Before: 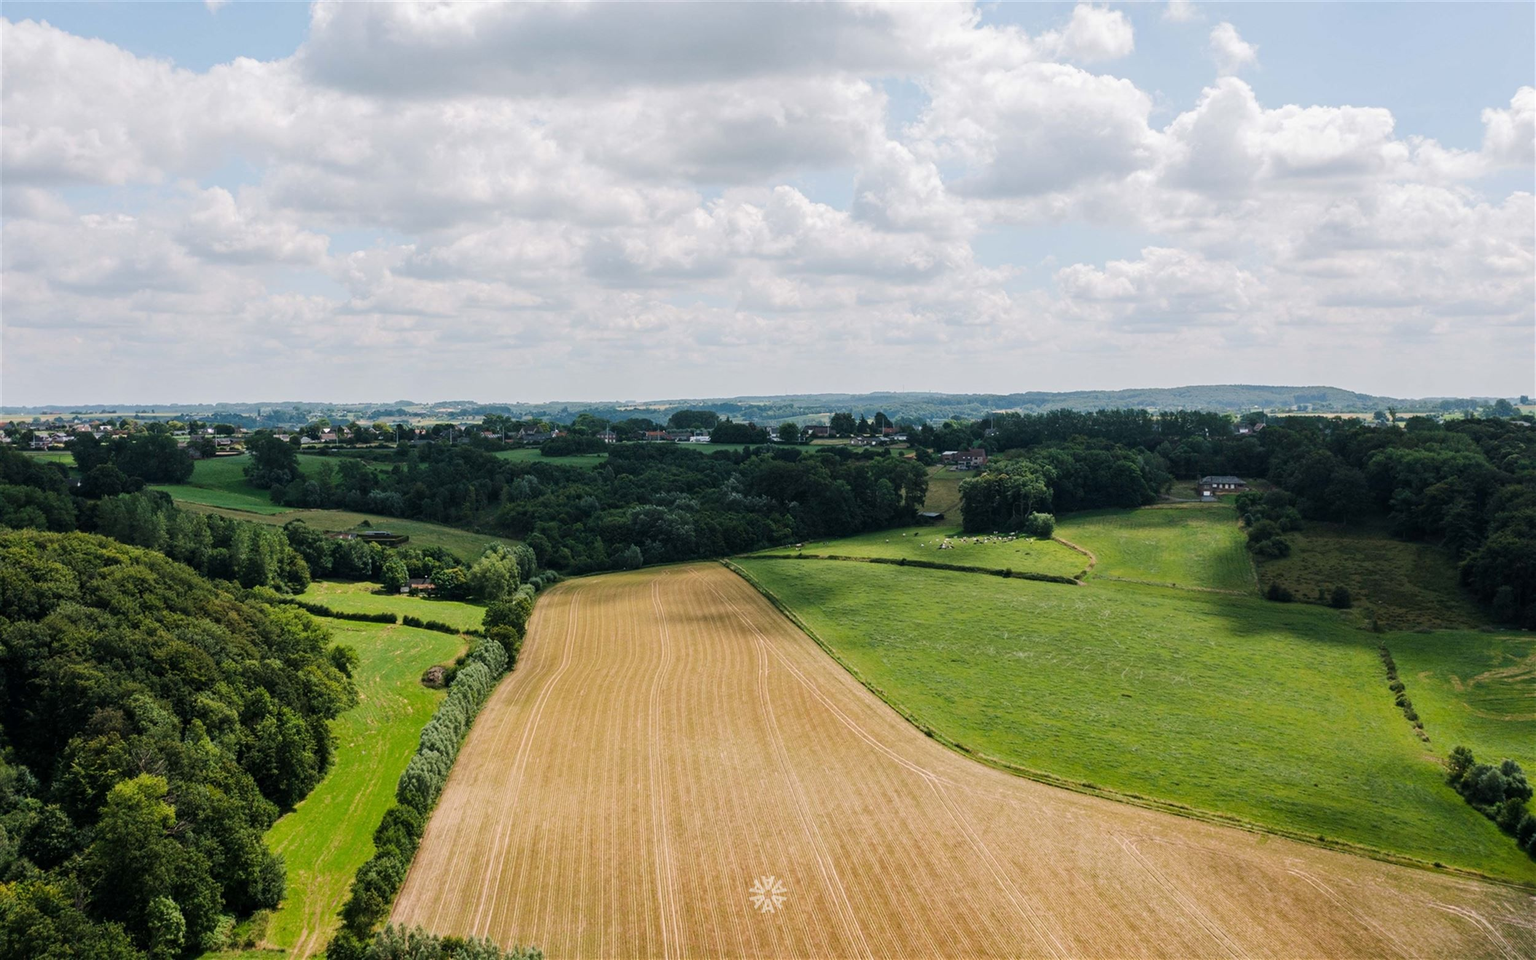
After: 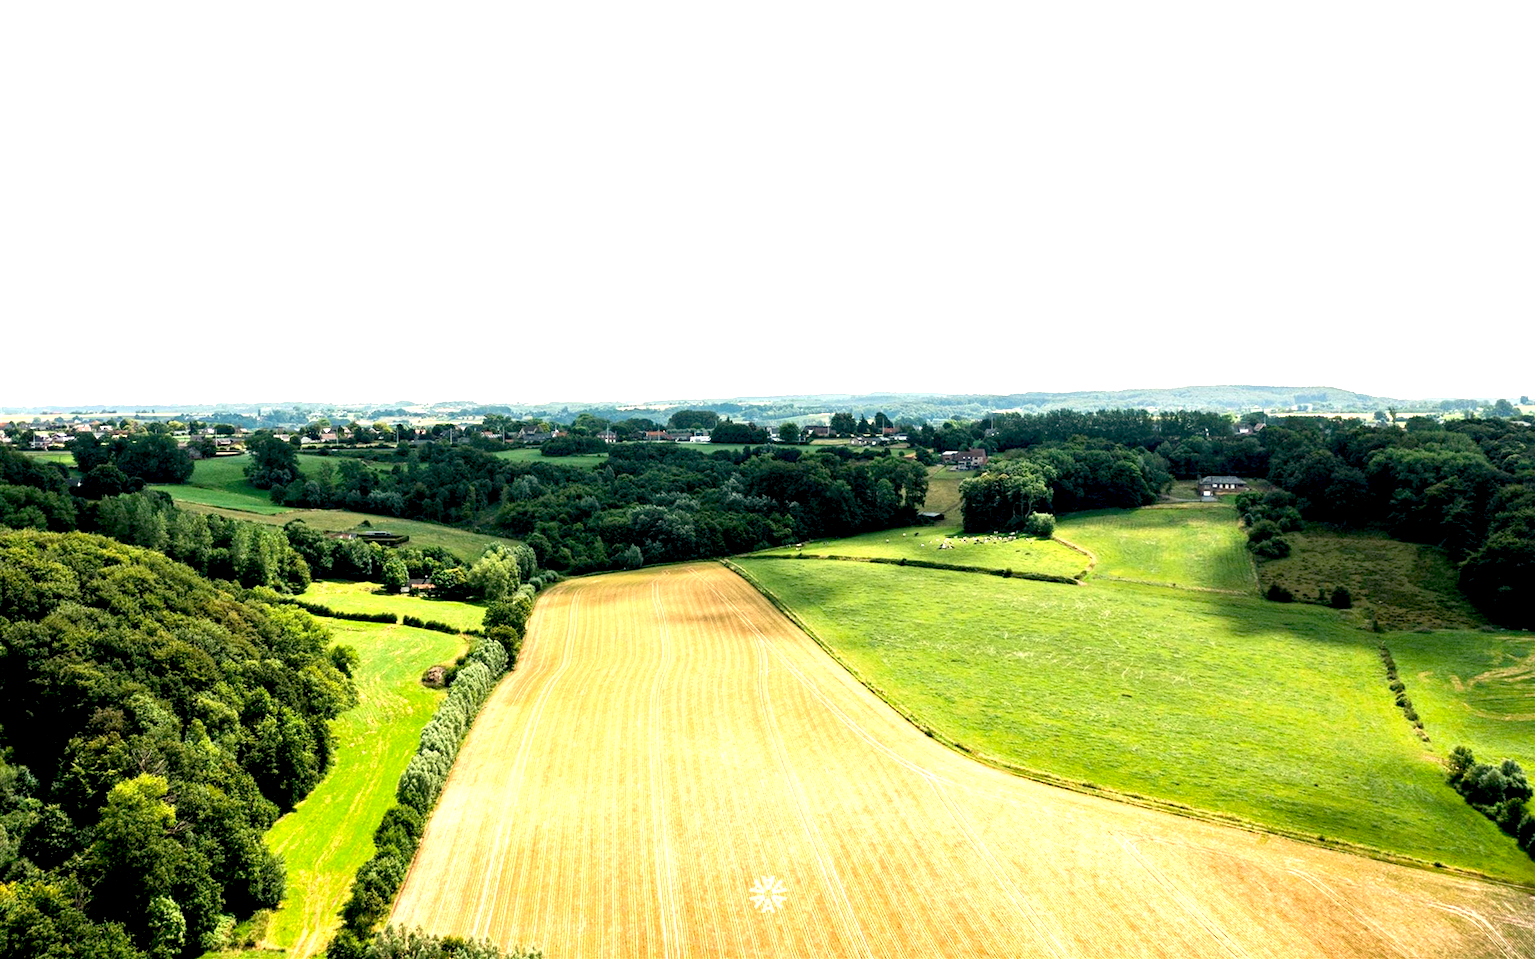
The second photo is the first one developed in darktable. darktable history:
exposure: black level correction 0.009, exposure 1.425 EV, compensate highlight preservation false
white balance: red 1.029, blue 0.92
